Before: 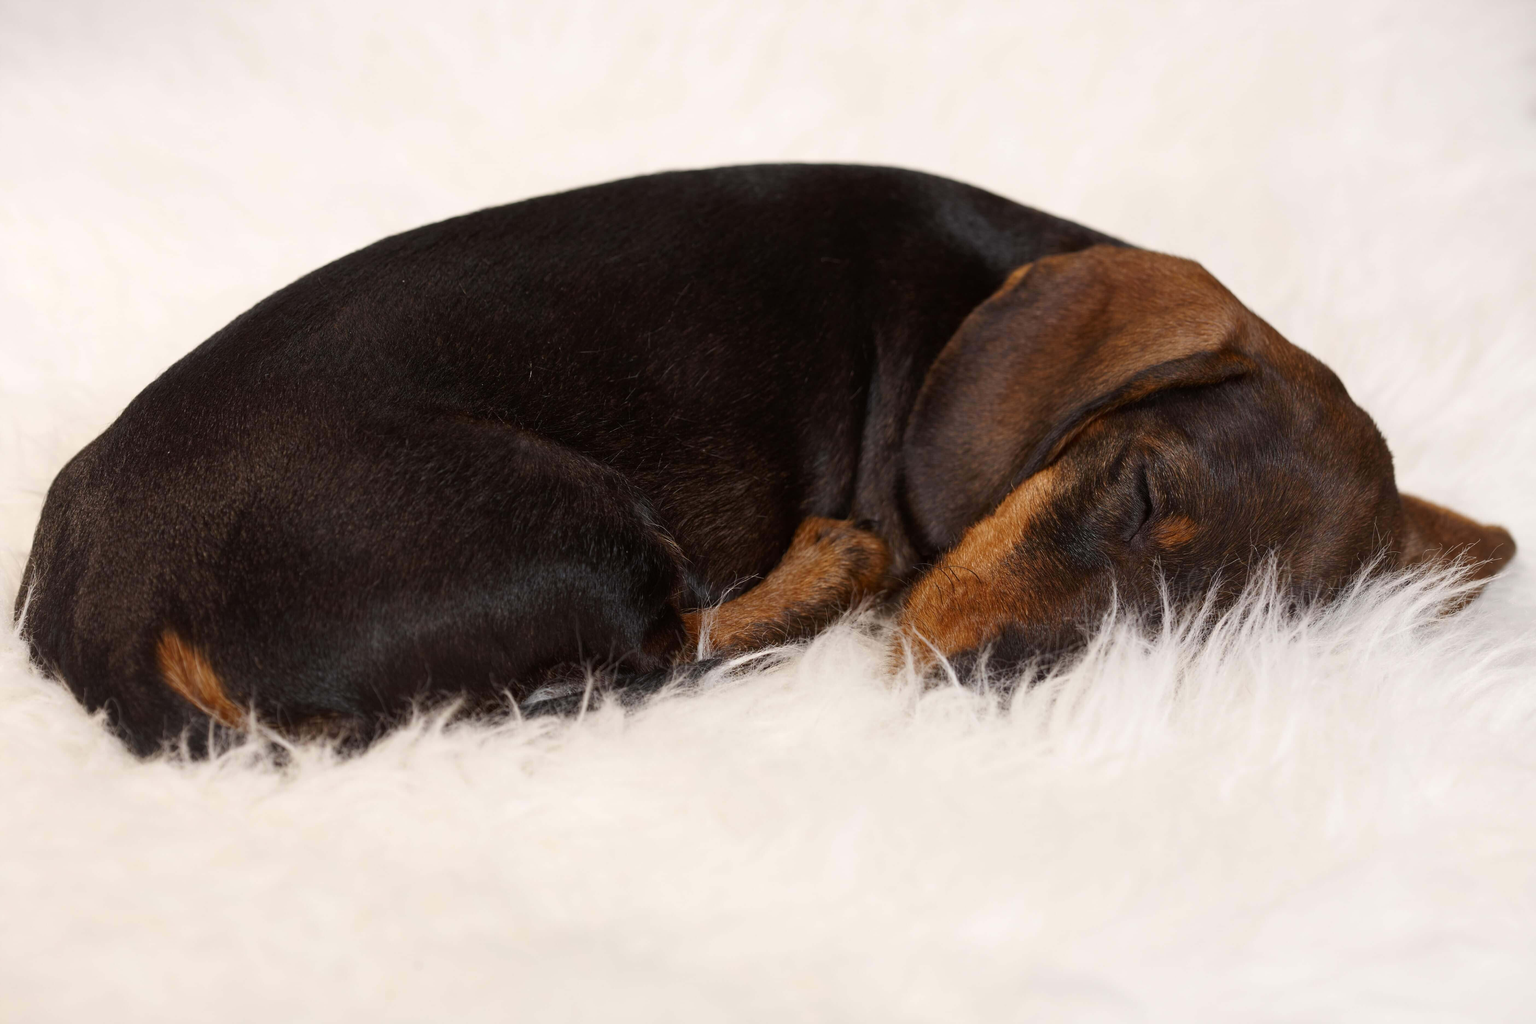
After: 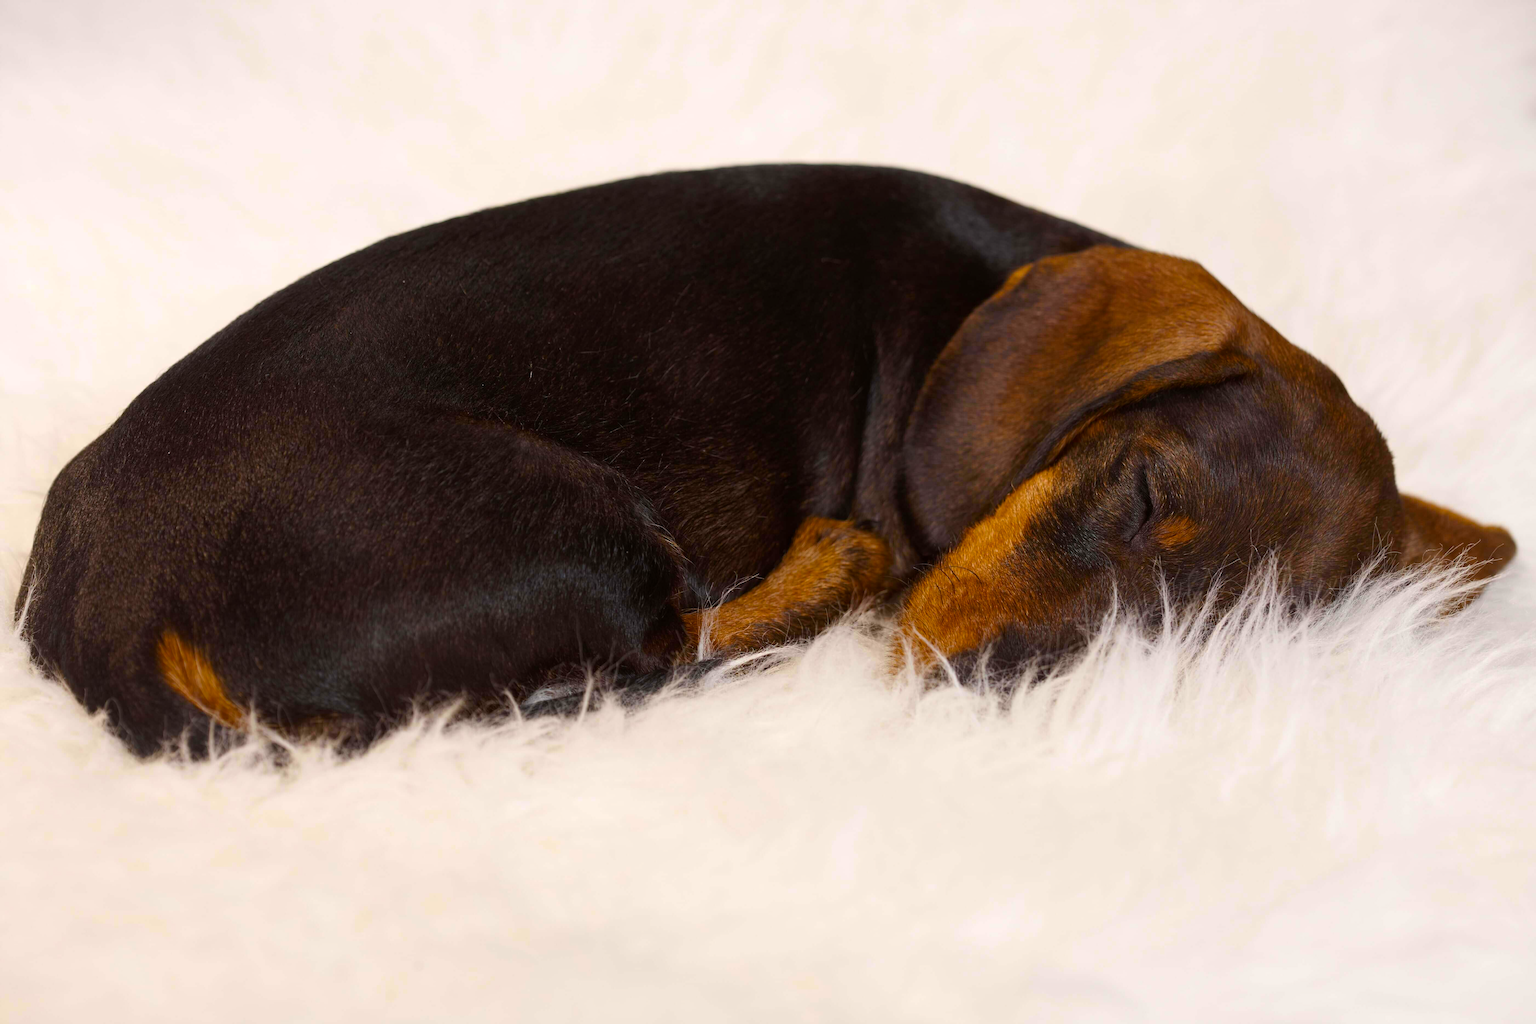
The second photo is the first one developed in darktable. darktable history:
color balance rgb: linear chroma grading › global chroma 25.104%, perceptual saturation grading › global saturation 10.023%, global vibrance 20%
